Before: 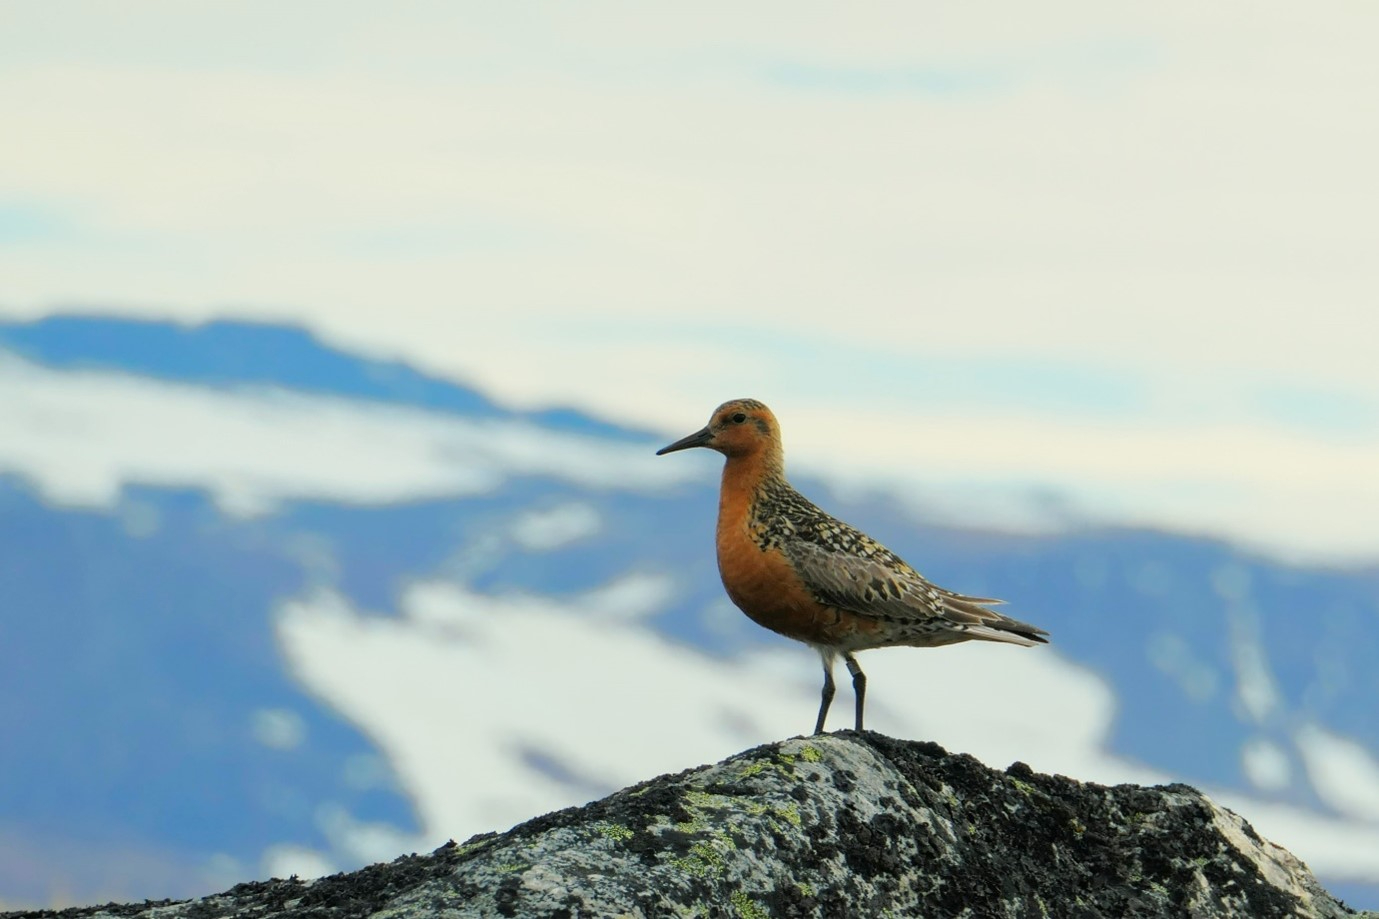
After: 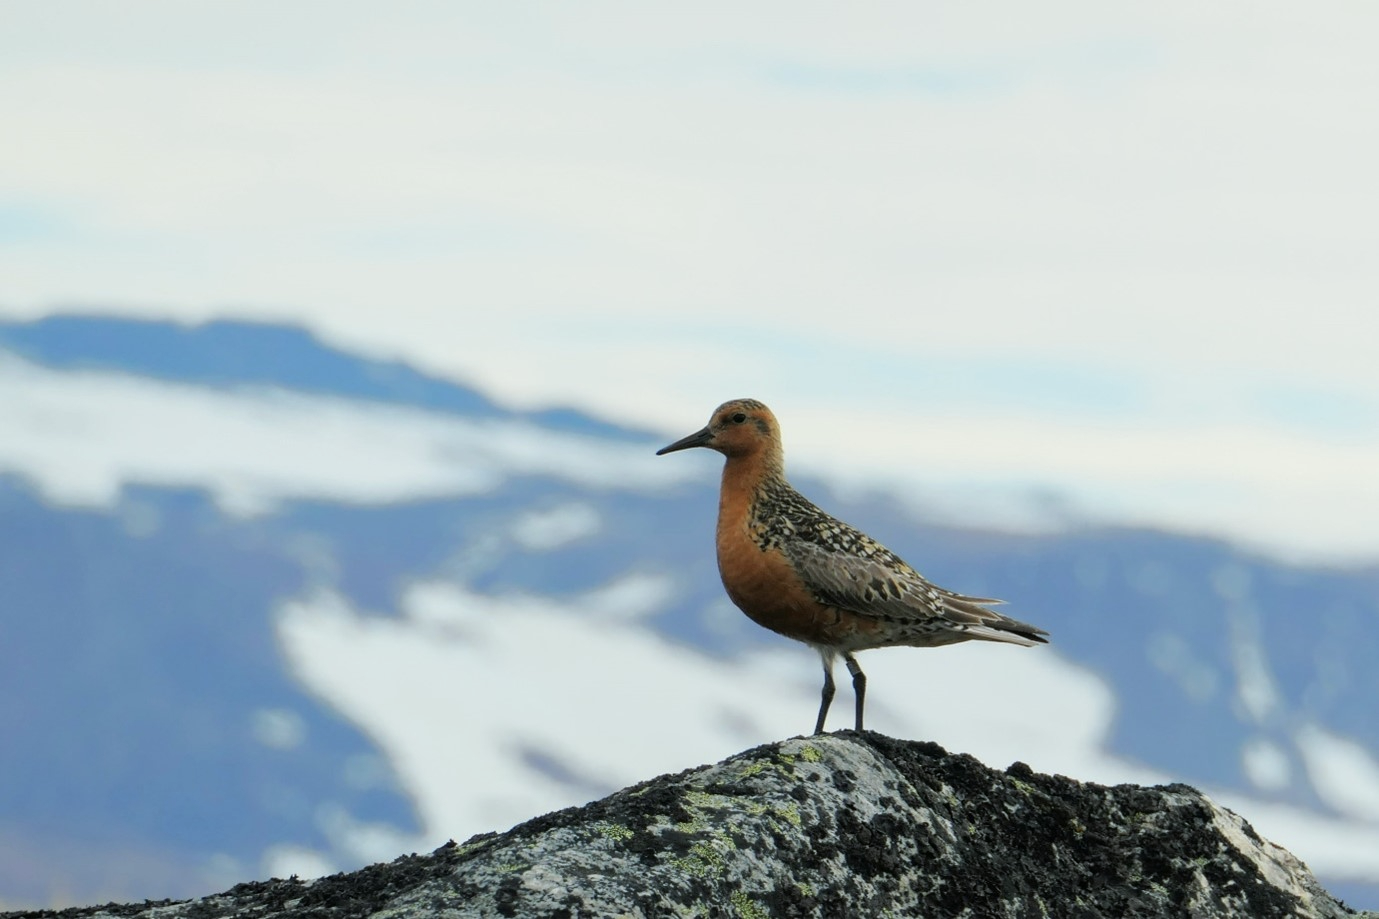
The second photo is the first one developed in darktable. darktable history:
contrast brightness saturation: contrast 0.06, brightness -0.01, saturation -0.23
white balance: red 0.976, blue 1.04
